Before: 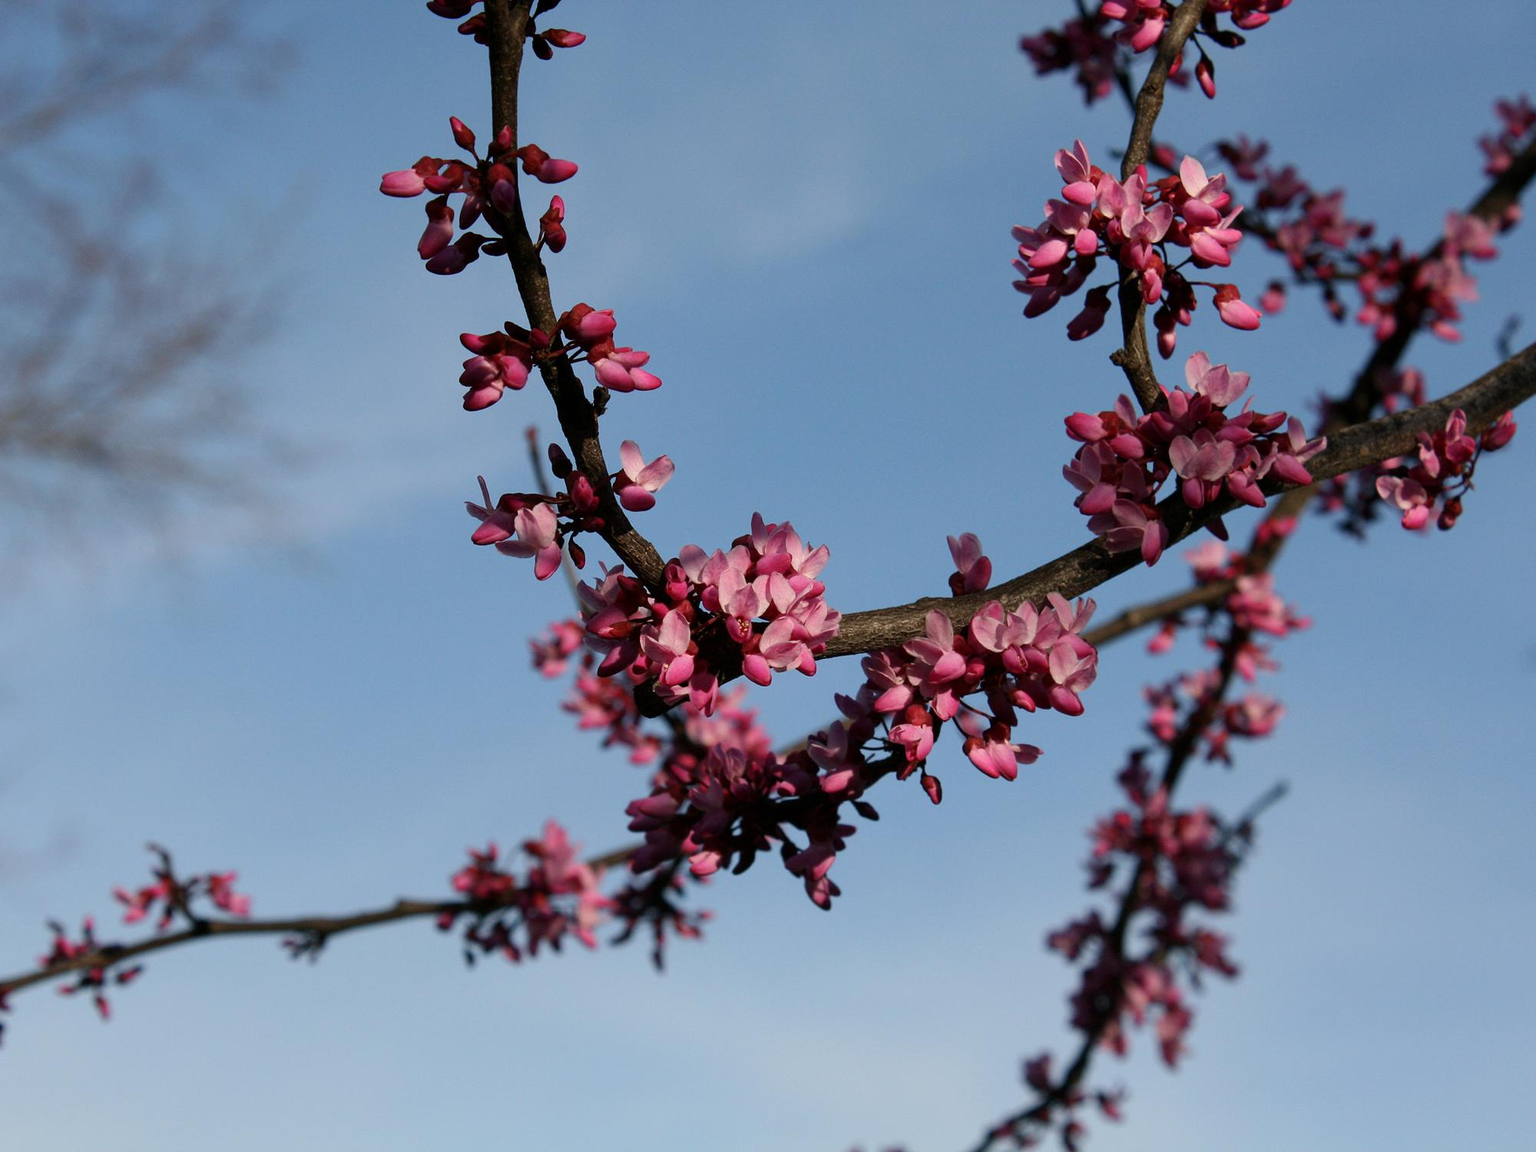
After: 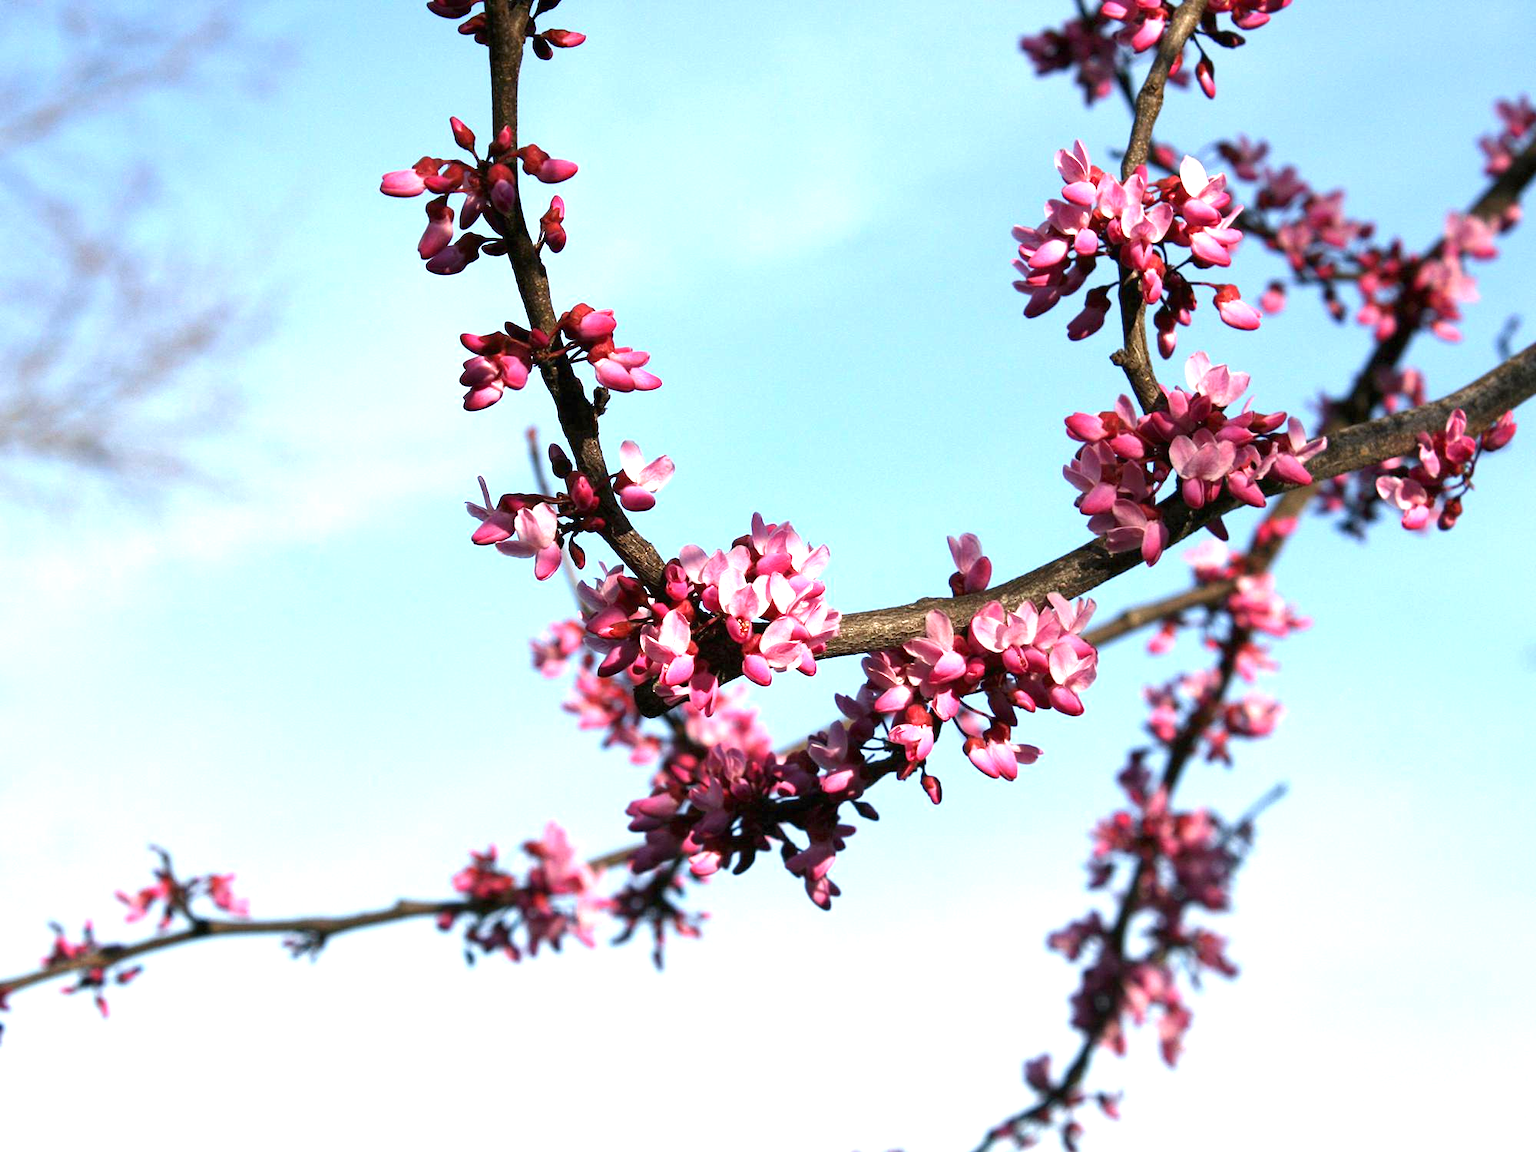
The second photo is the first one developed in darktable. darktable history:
exposure: black level correction 0, exposure 1.742 EV, compensate highlight preservation false
